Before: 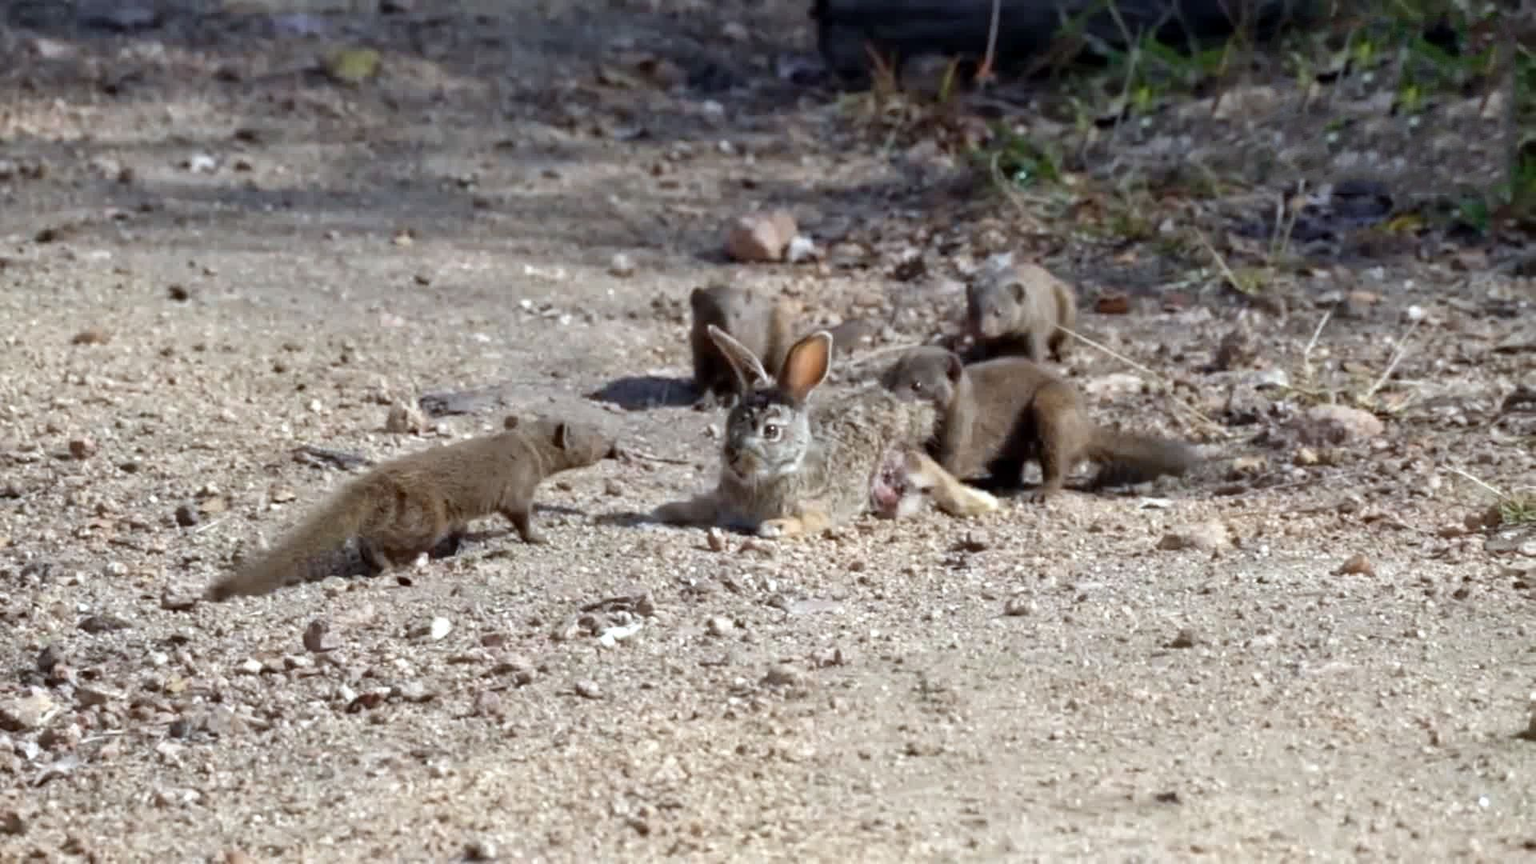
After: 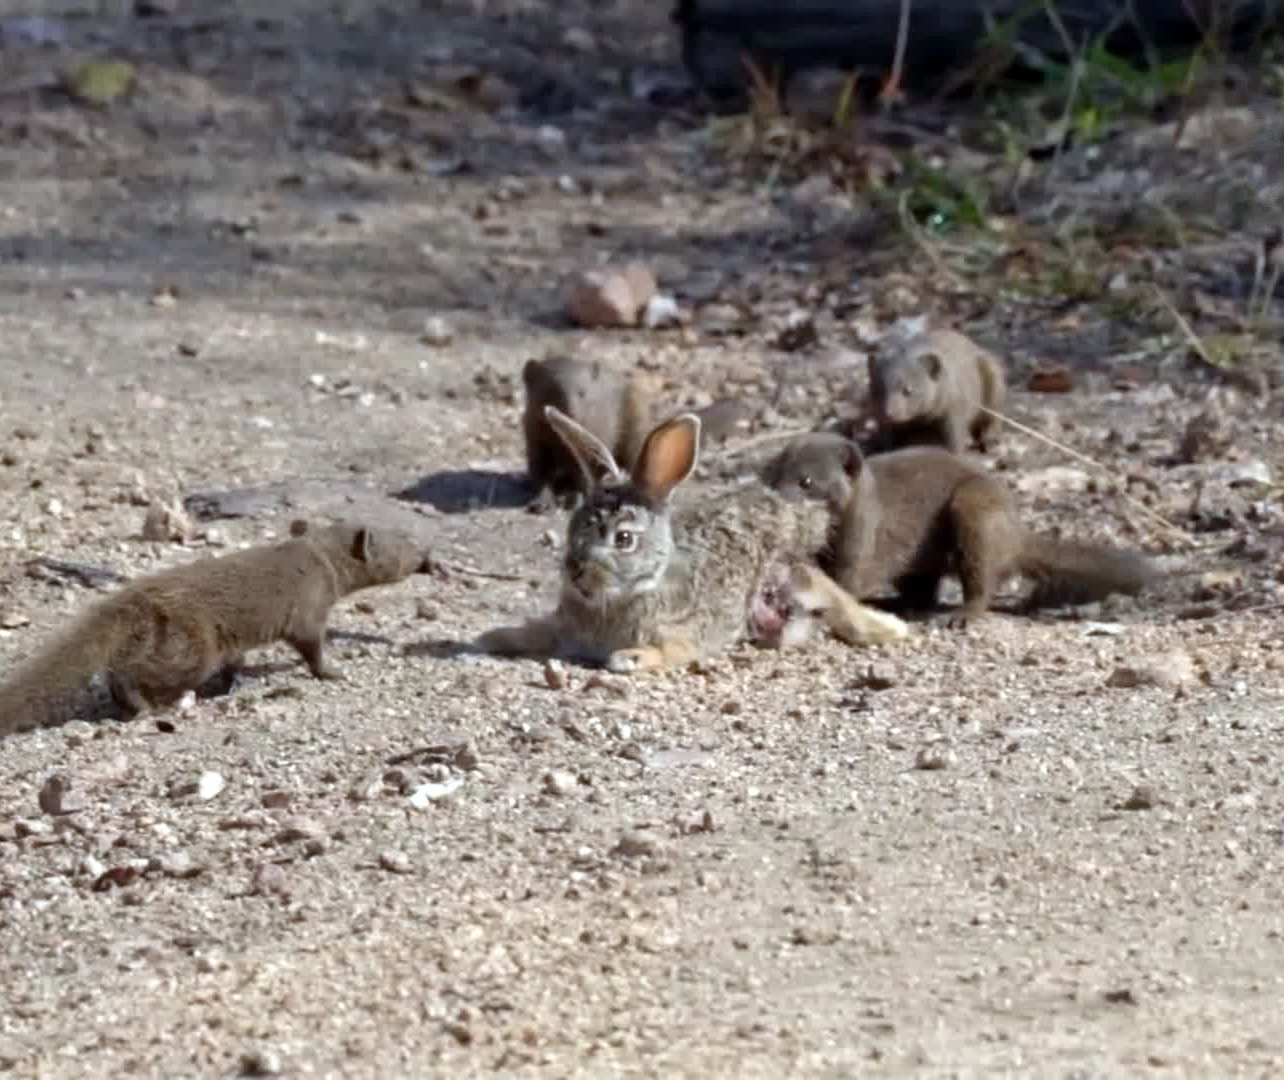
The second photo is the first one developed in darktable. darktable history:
crop and rotate: left 17.712%, right 15.368%
